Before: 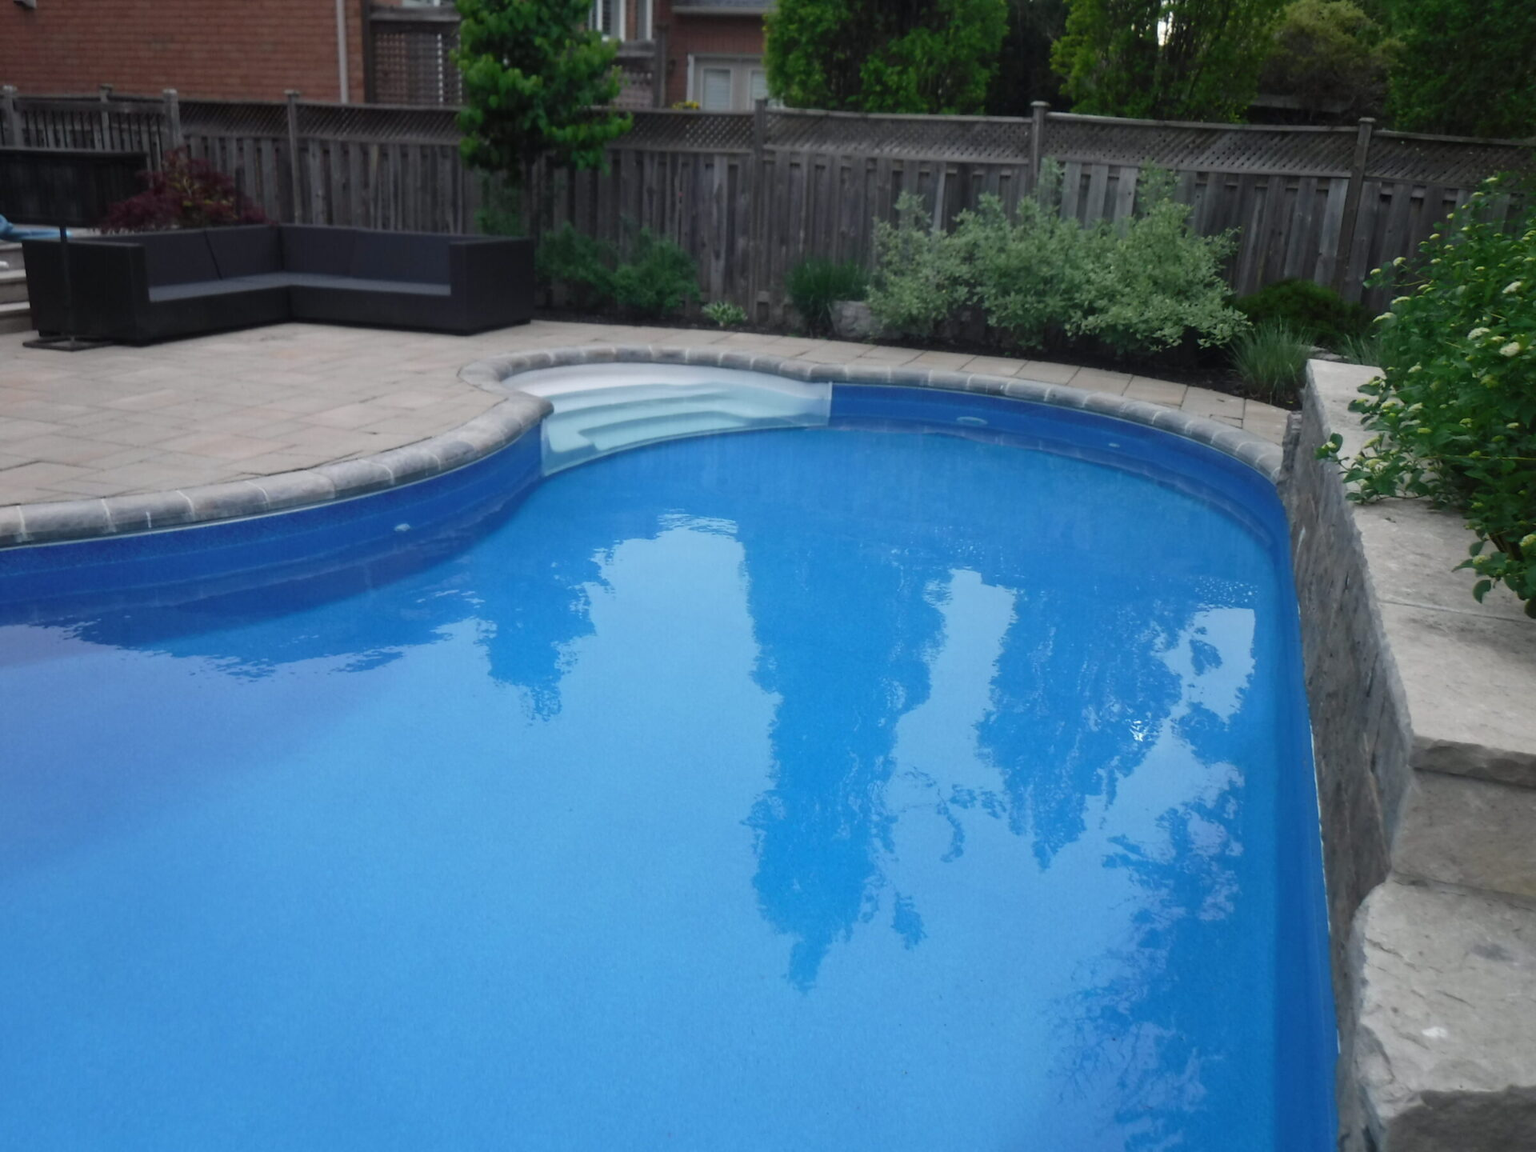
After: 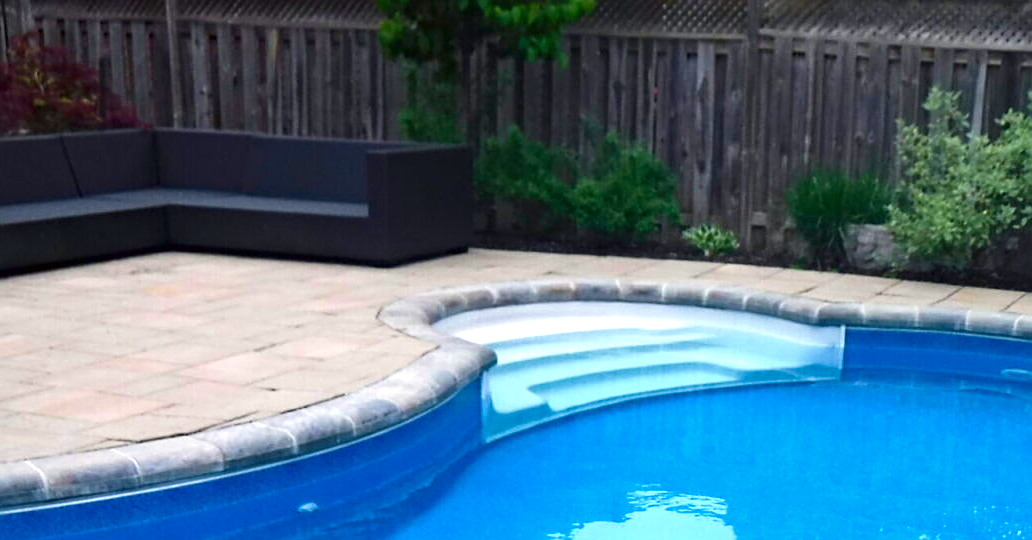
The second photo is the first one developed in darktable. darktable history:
crop: left 10.194%, top 10.61%, right 36.022%, bottom 51.844%
sharpen: amount 0.496
exposure: black level correction 0, exposure 0.947 EV, compensate exposure bias true, compensate highlight preservation false
color zones: curves: ch0 [(0, 0.5) (0.143, 0.5) (0.286, 0.5) (0.429, 0.5) (0.571, 0.5) (0.714, 0.476) (0.857, 0.5) (1, 0.5)]; ch2 [(0, 0.5) (0.143, 0.5) (0.286, 0.5) (0.429, 0.5) (0.571, 0.5) (0.714, 0.487) (0.857, 0.5) (1, 0.5)]
contrast brightness saturation: contrast 0.13, brightness -0.064, saturation 0.155
velvia: on, module defaults
haze removal: adaptive false
